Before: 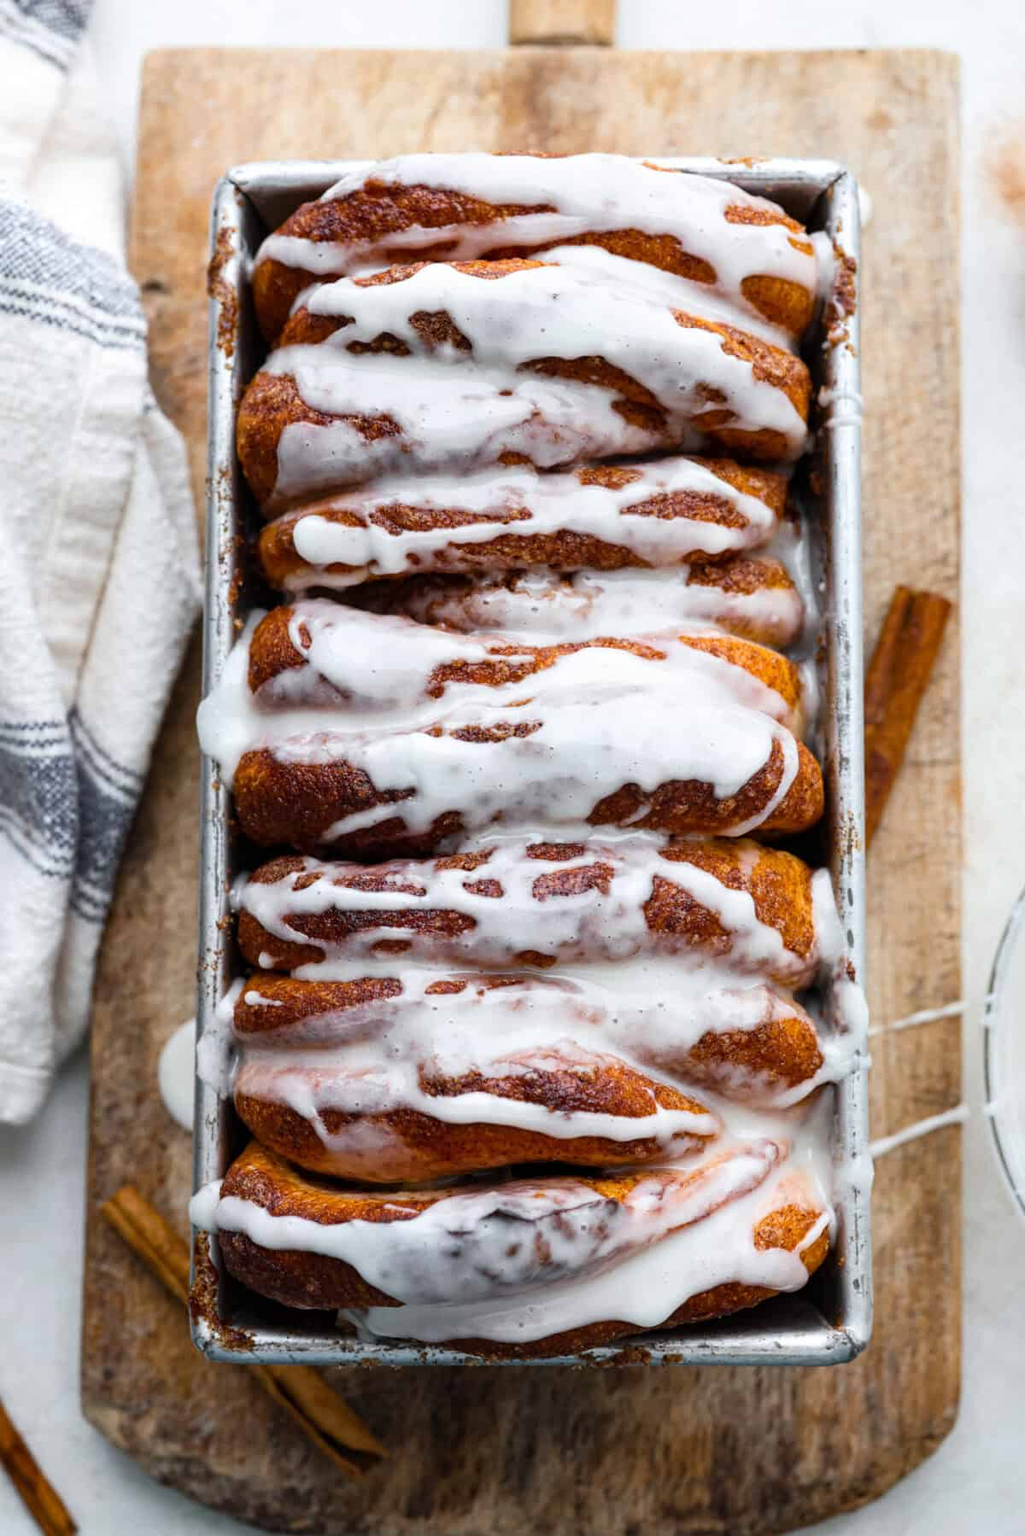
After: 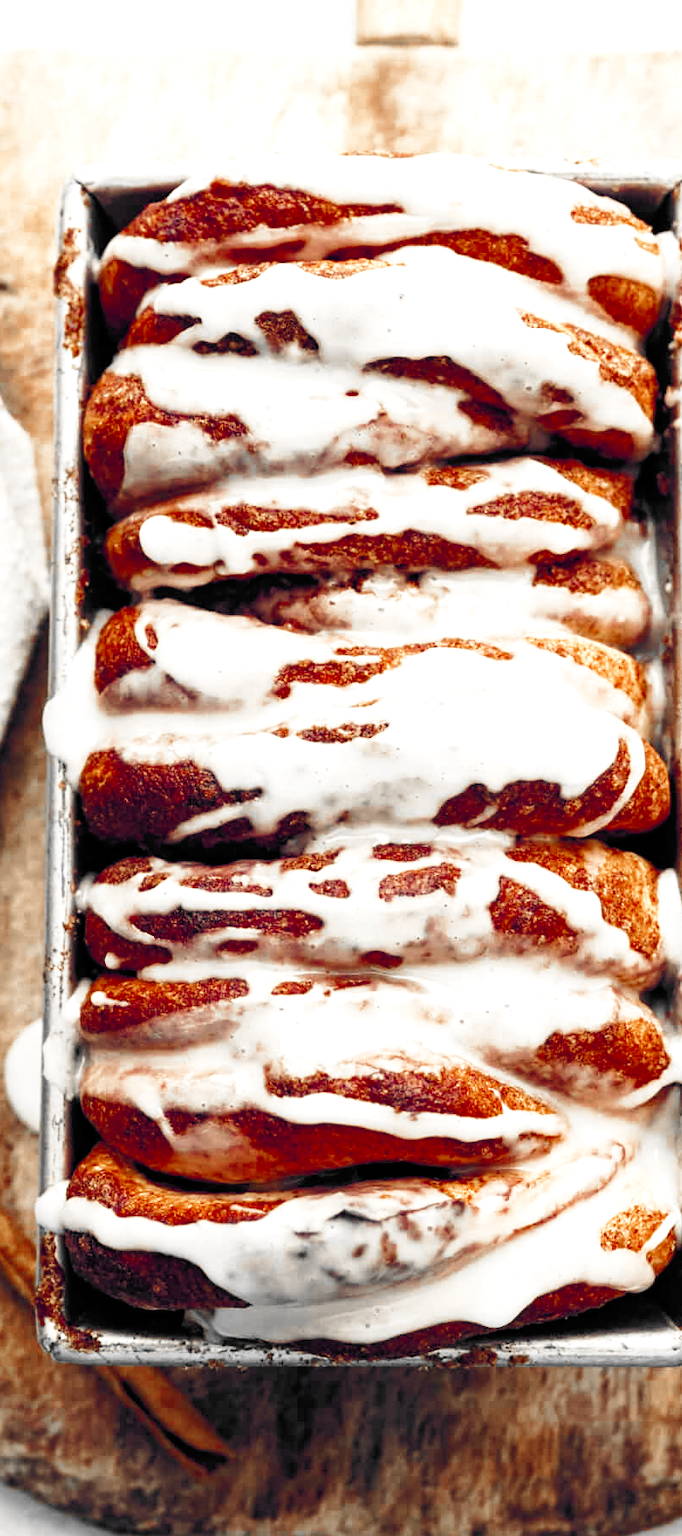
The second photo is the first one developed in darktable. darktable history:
color balance rgb: shadows lift › hue 87.51°, highlights gain › chroma 3.21%, highlights gain › hue 55.1°, global offset › chroma 0.15%, global offset › hue 253.66°, linear chroma grading › global chroma 0.5%
crop and rotate: left 15.055%, right 18.278%
color zones: curves: ch0 [(0, 0.497) (0.096, 0.361) (0.221, 0.538) (0.429, 0.5) (0.571, 0.5) (0.714, 0.5) (0.857, 0.5) (1, 0.497)]; ch1 [(0, 0.5) (0.143, 0.5) (0.257, -0.002) (0.429, 0.04) (0.571, -0.001) (0.714, -0.015) (0.857, 0.024) (1, 0.5)]
base curve: curves: ch0 [(0, 0) (0.005, 0.002) (0.15, 0.3) (0.4, 0.7) (0.75, 0.95) (1, 1)], preserve colors none
white balance: red 1.08, blue 0.791
